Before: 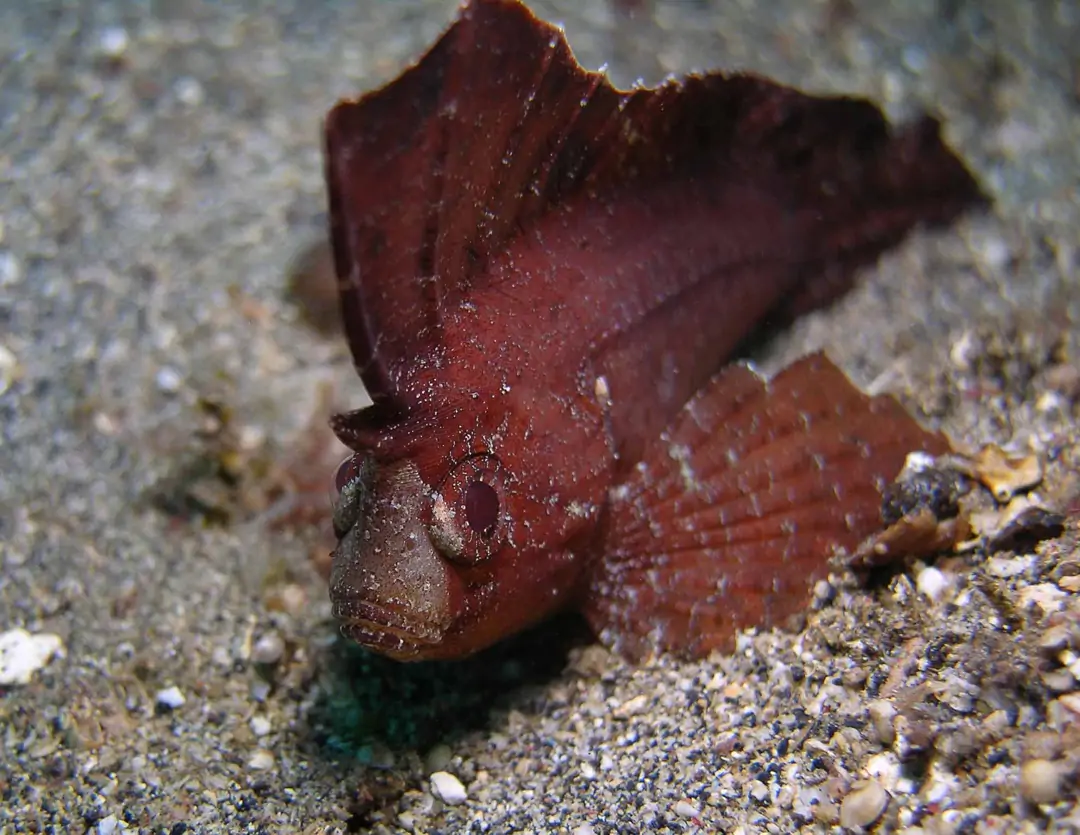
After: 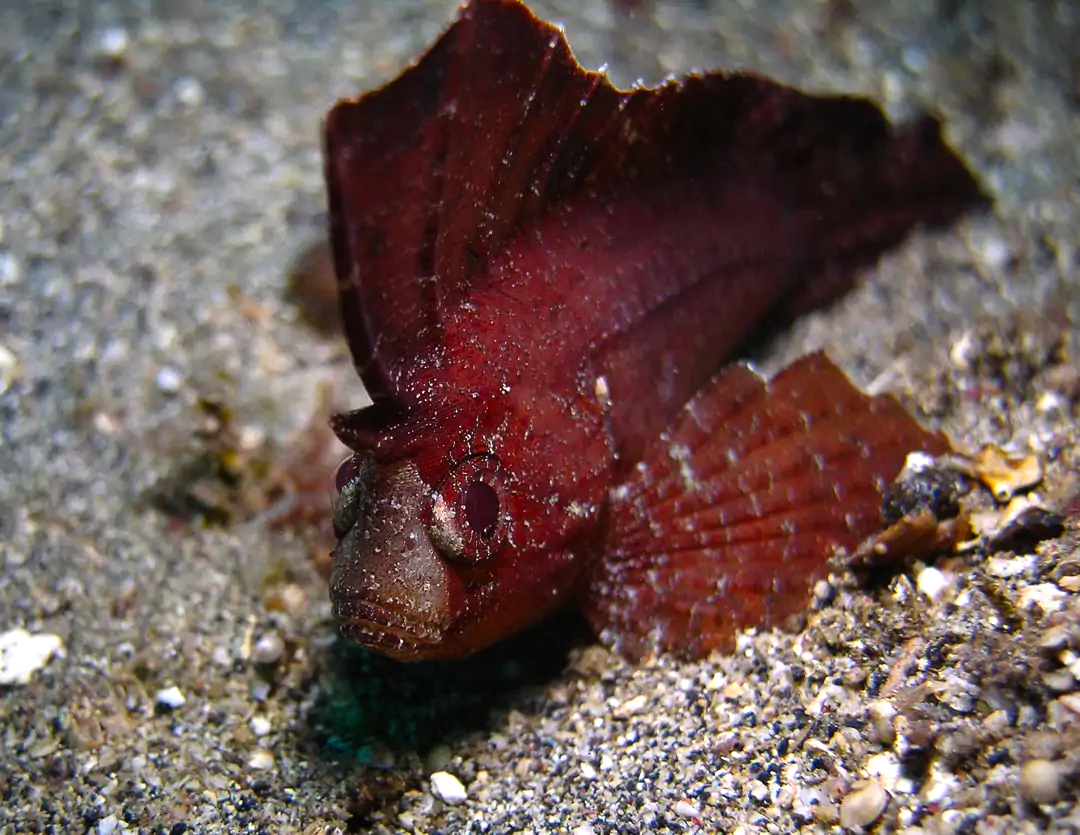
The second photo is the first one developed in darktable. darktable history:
tone curve: curves: ch0 [(0, 0) (0.08, 0.056) (0.4, 0.4) (0.6, 0.612) (0.92, 0.924) (1, 1)], preserve colors none
contrast brightness saturation: contrast -0.021, brightness -0.005, saturation 0.039
vignetting: fall-off start 91.31%
color balance rgb: linear chroma grading › global chroma 15.28%, perceptual saturation grading › global saturation 10.447%, perceptual brilliance grading › highlights 15.839%, perceptual brilliance grading › shadows -14.327%, global vibrance -23.349%
